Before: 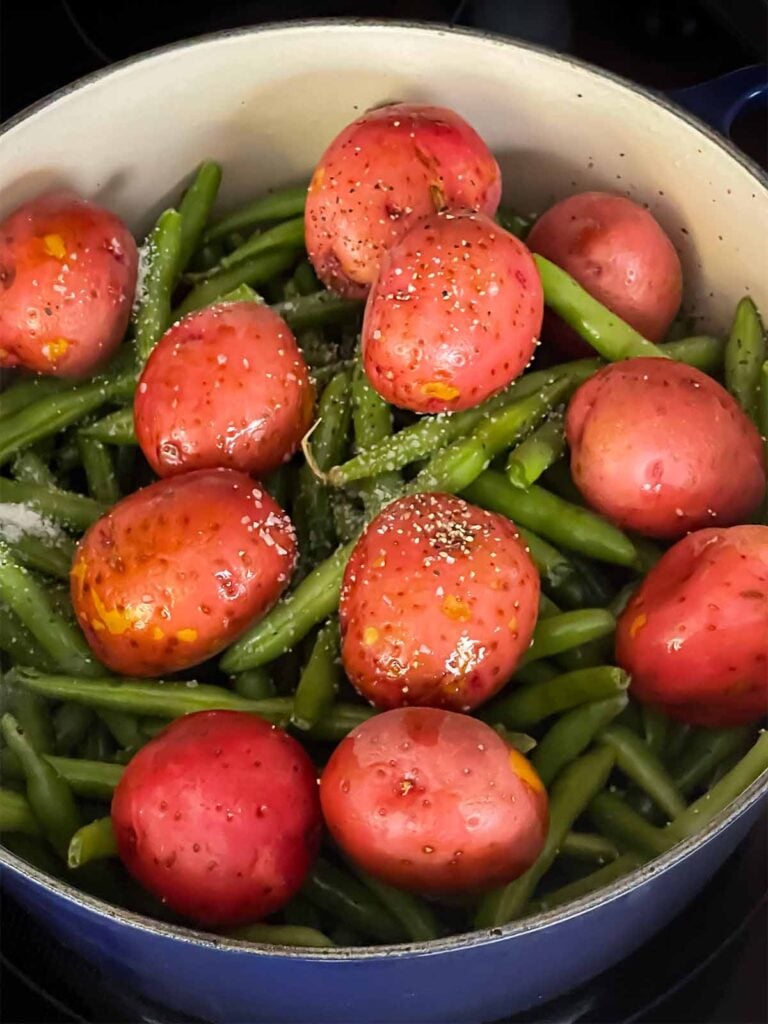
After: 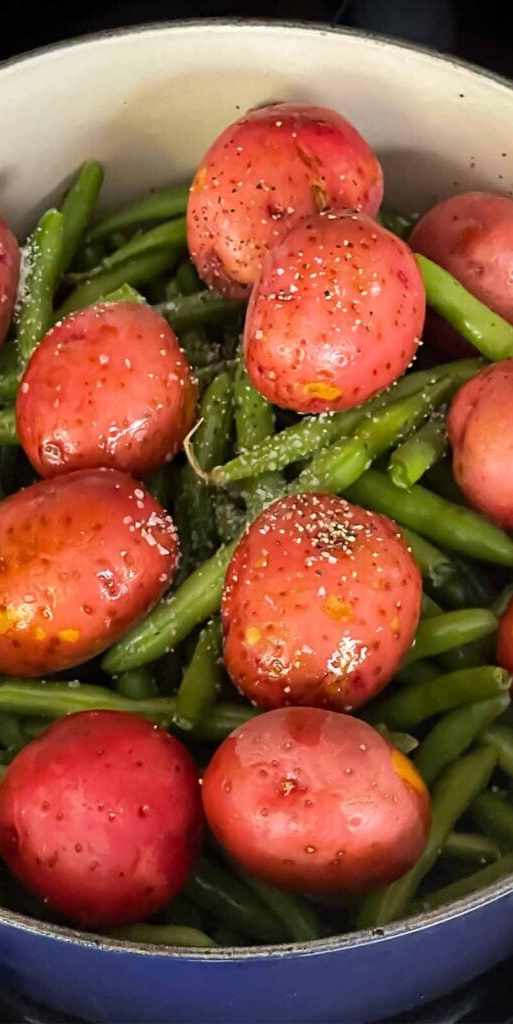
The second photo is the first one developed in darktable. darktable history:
crop: left 15.39%, right 17.748%
